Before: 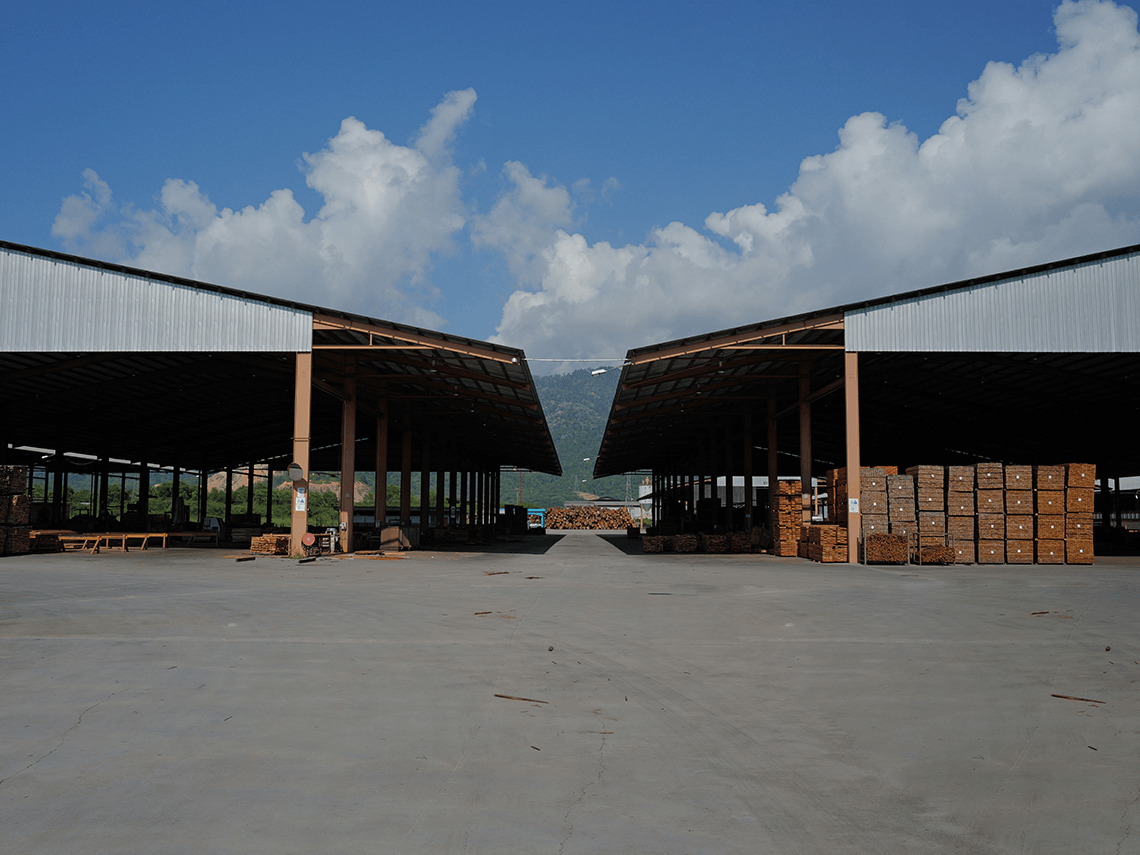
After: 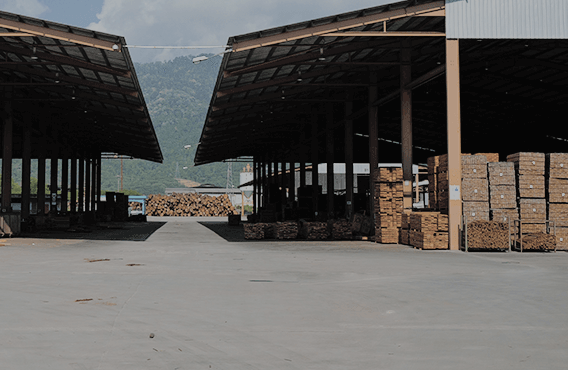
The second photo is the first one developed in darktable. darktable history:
color balance rgb: linear chroma grading › global chroma 39.896%, perceptual saturation grading › global saturation 19.803%
crop: left 35.022%, top 36.635%, right 15.094%, bottom 20.023%
filmic rgb: black relative exposure -12.99 EV, white relative exposure 4.03 EV, target white luminance 85.096%, hardness 6.31, latitude 41.51%, contrast 0.853, shadows ↔ highlights balance 9.19%
contrast brightness saturation: brightness 0.183, saturation -0.519
